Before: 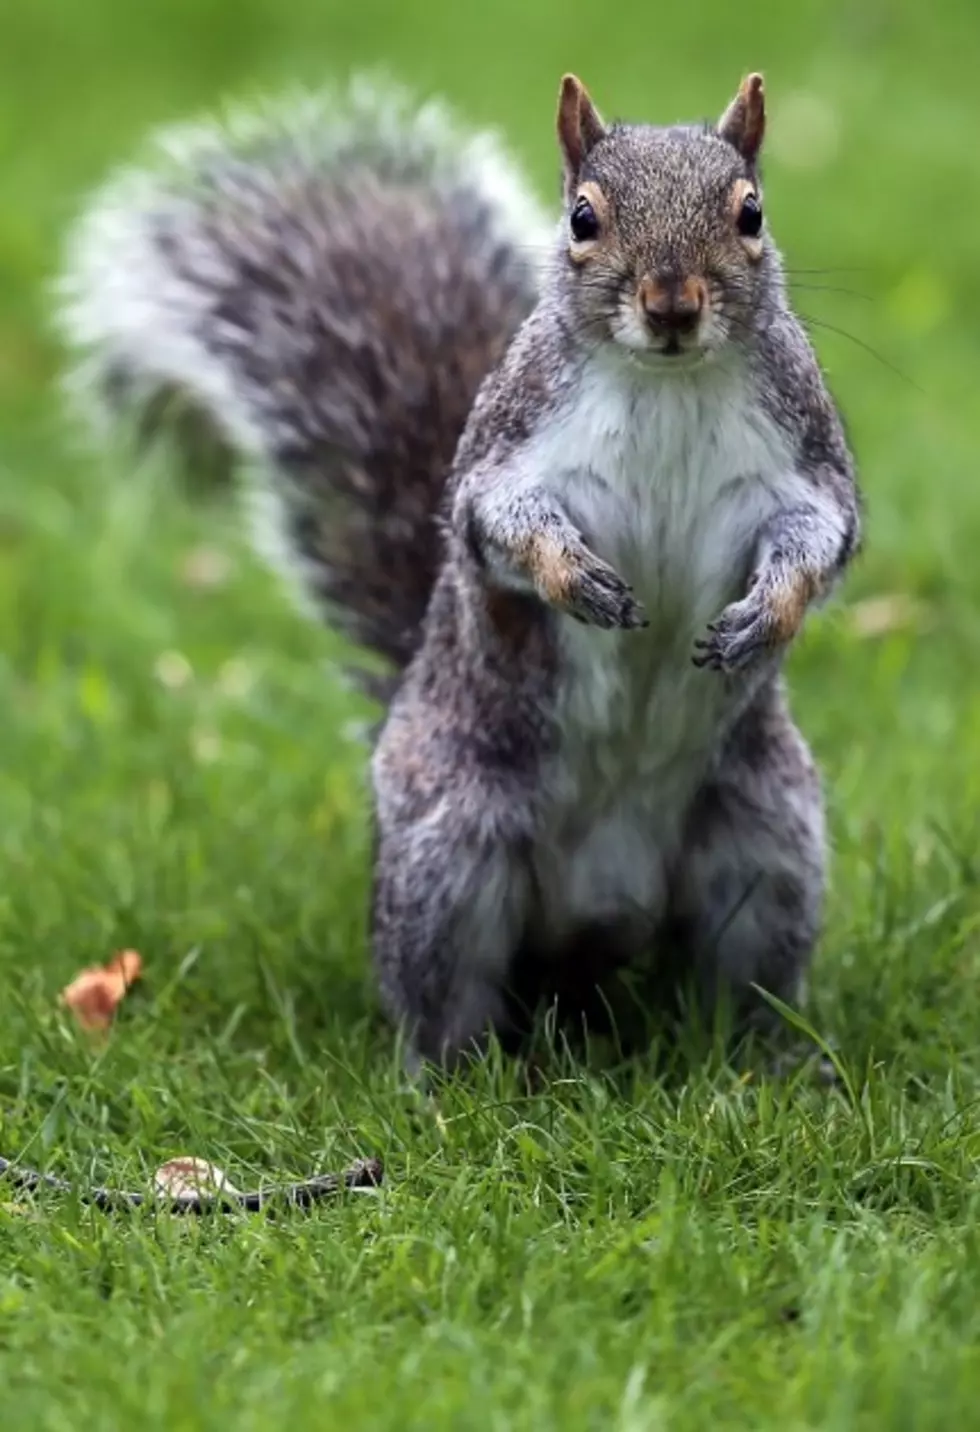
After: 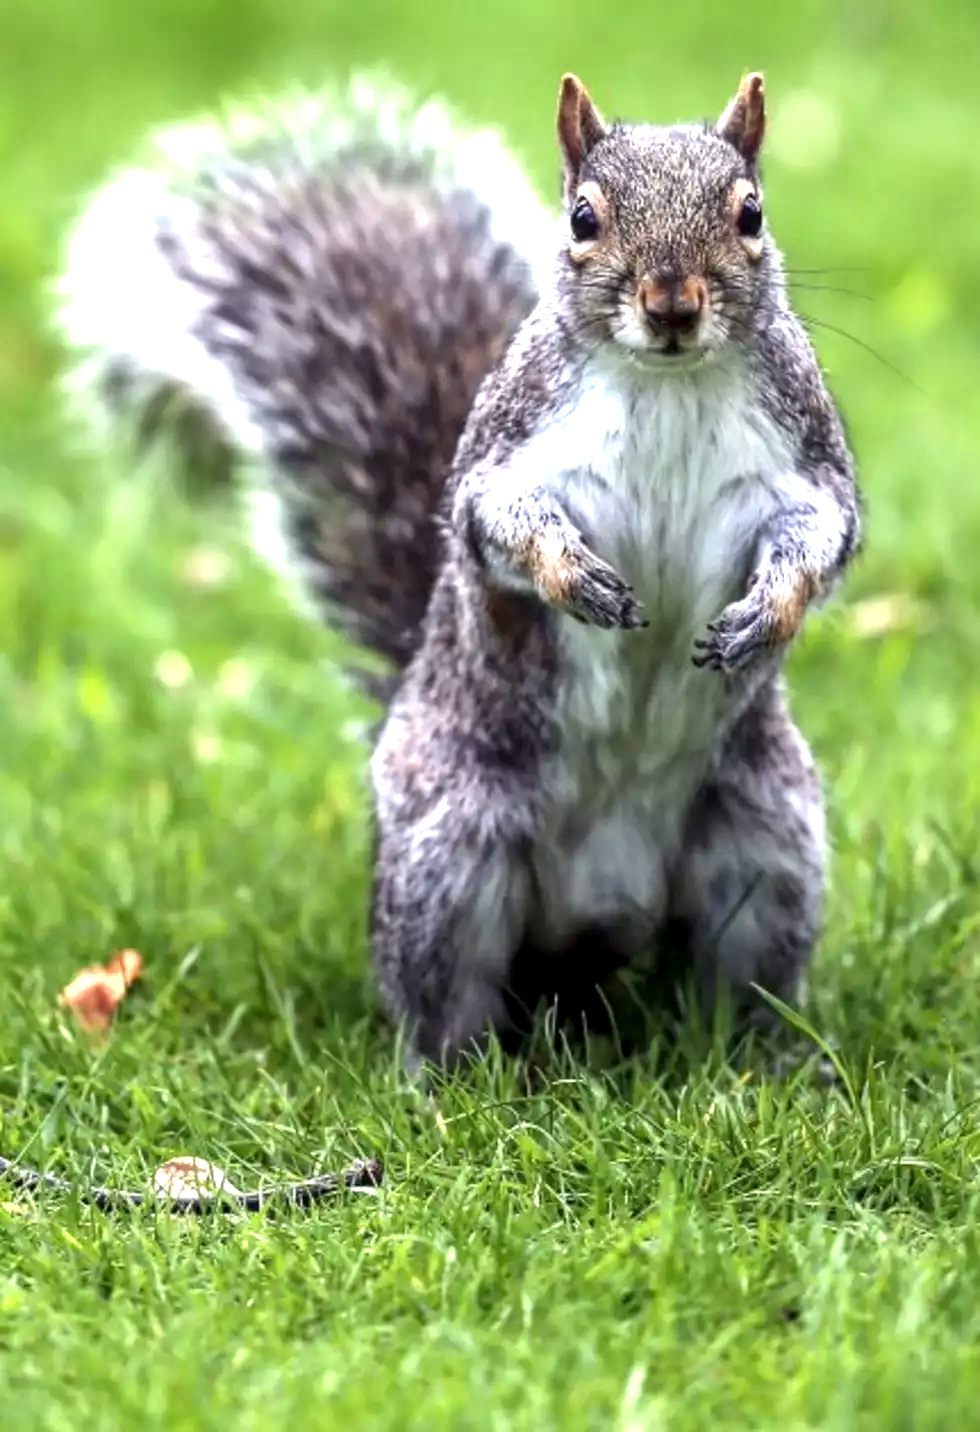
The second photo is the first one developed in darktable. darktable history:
local contrast: detail 130%
exposure: black level correction 0, exposure 0.949 EV, compensate highlight preservation false
